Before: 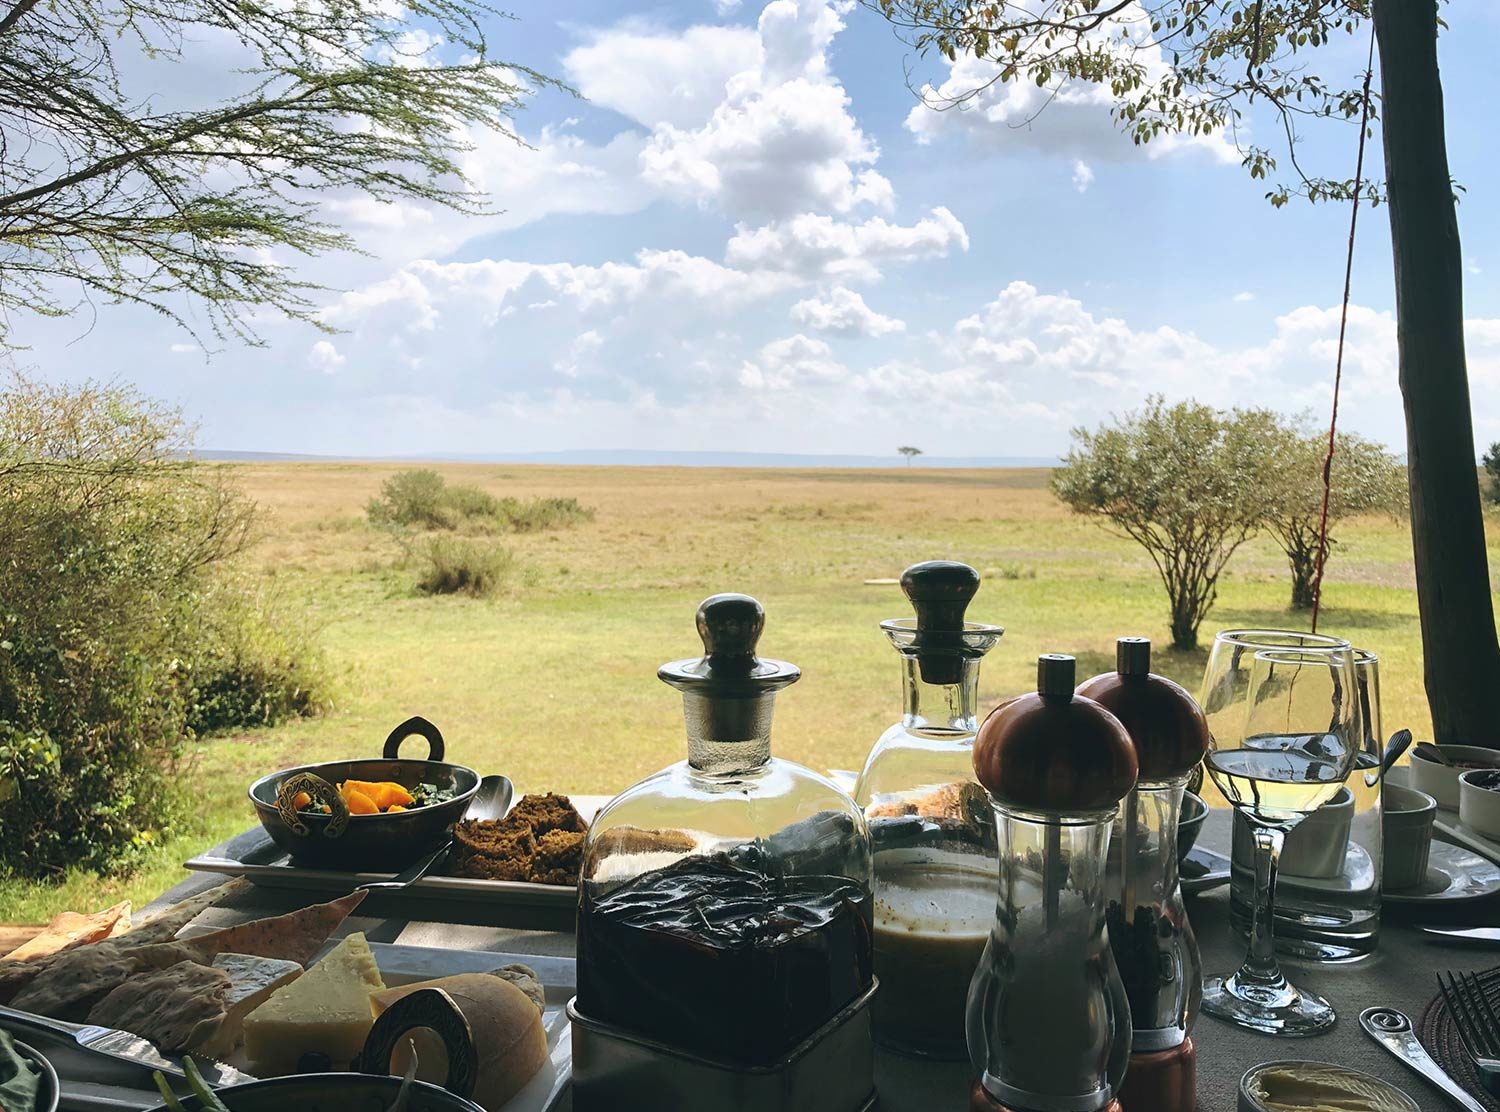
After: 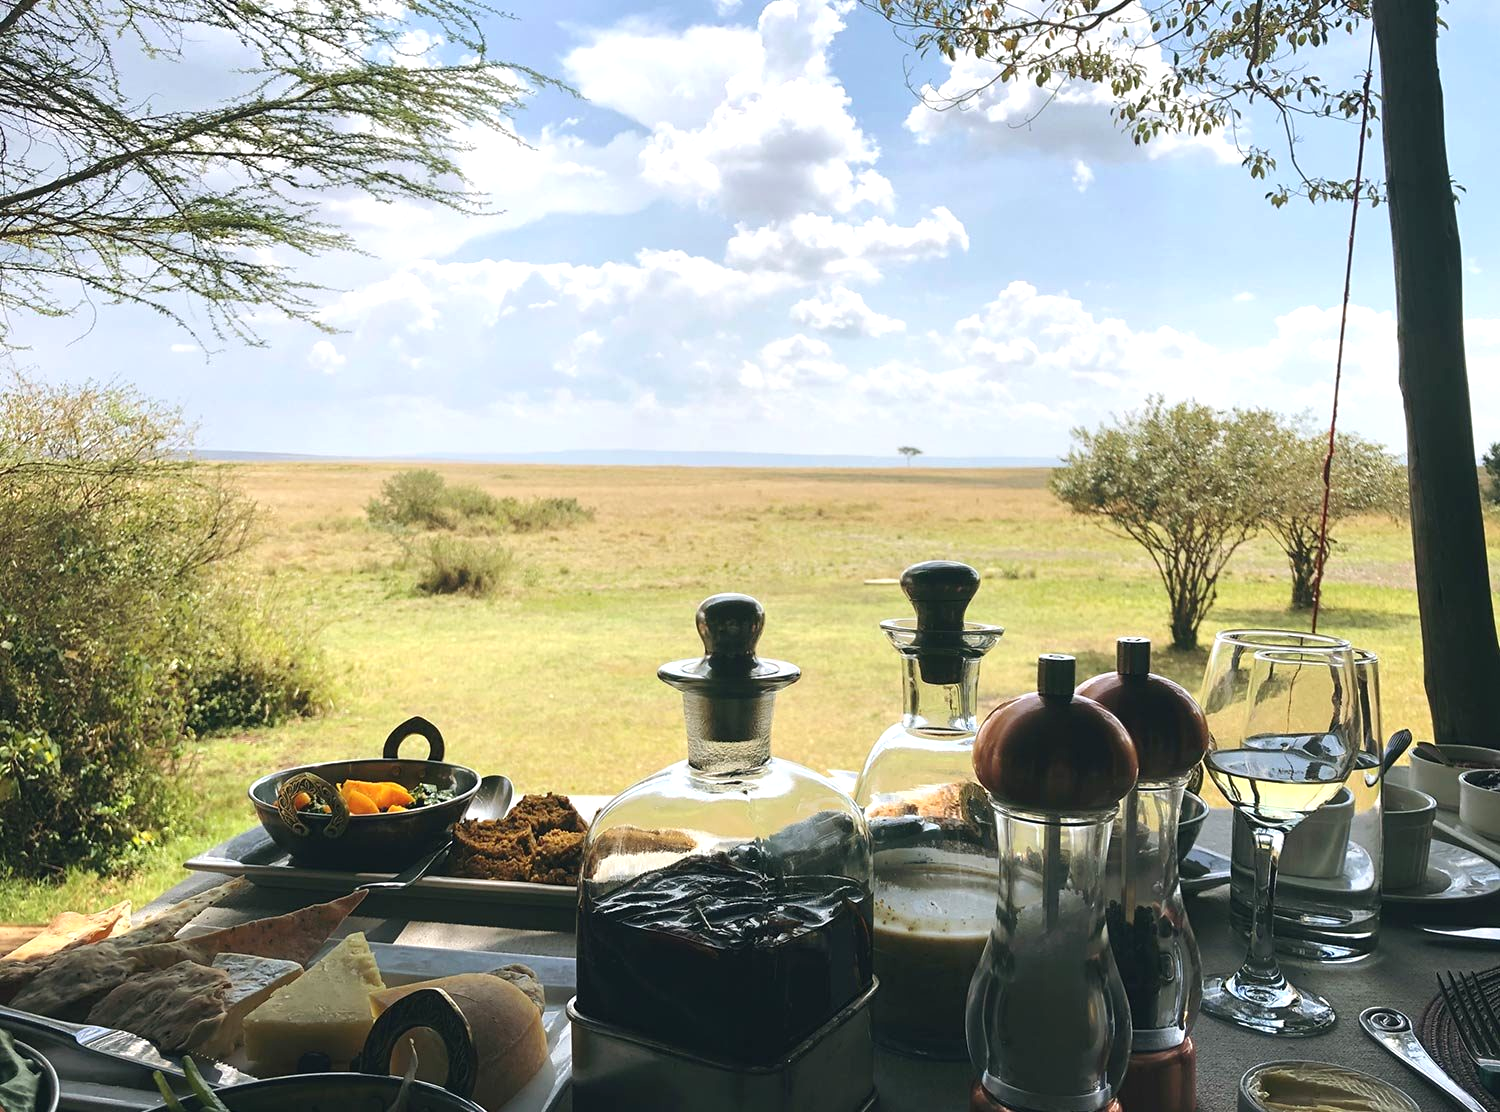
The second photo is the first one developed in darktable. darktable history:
exposure: exposure 0.257 EV, compensate highlight preservation false
